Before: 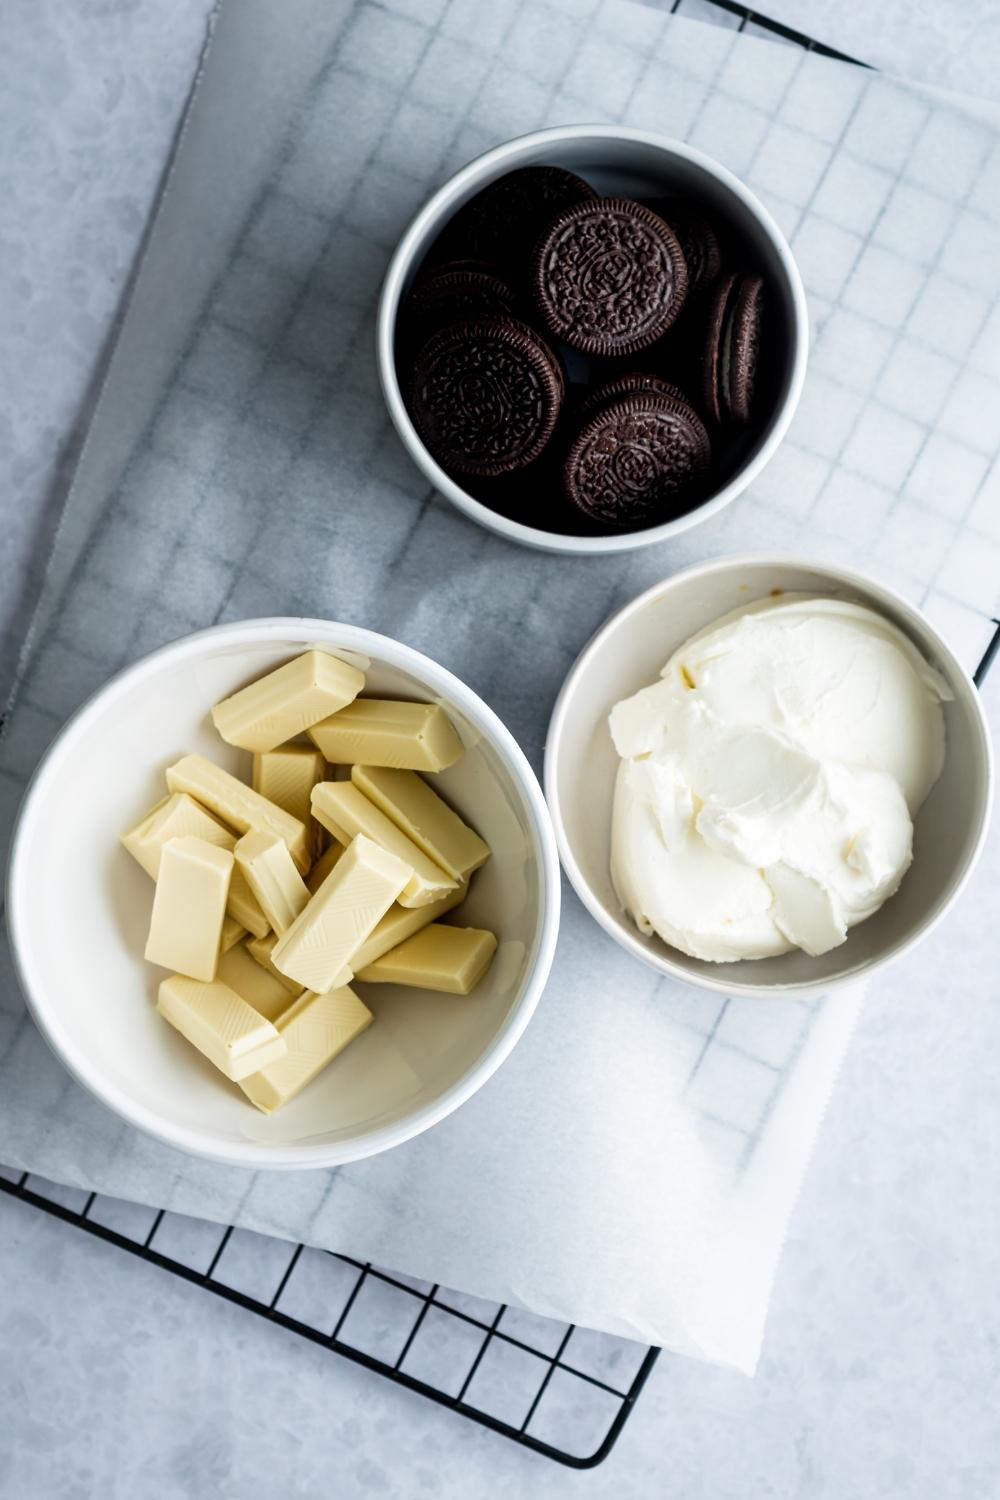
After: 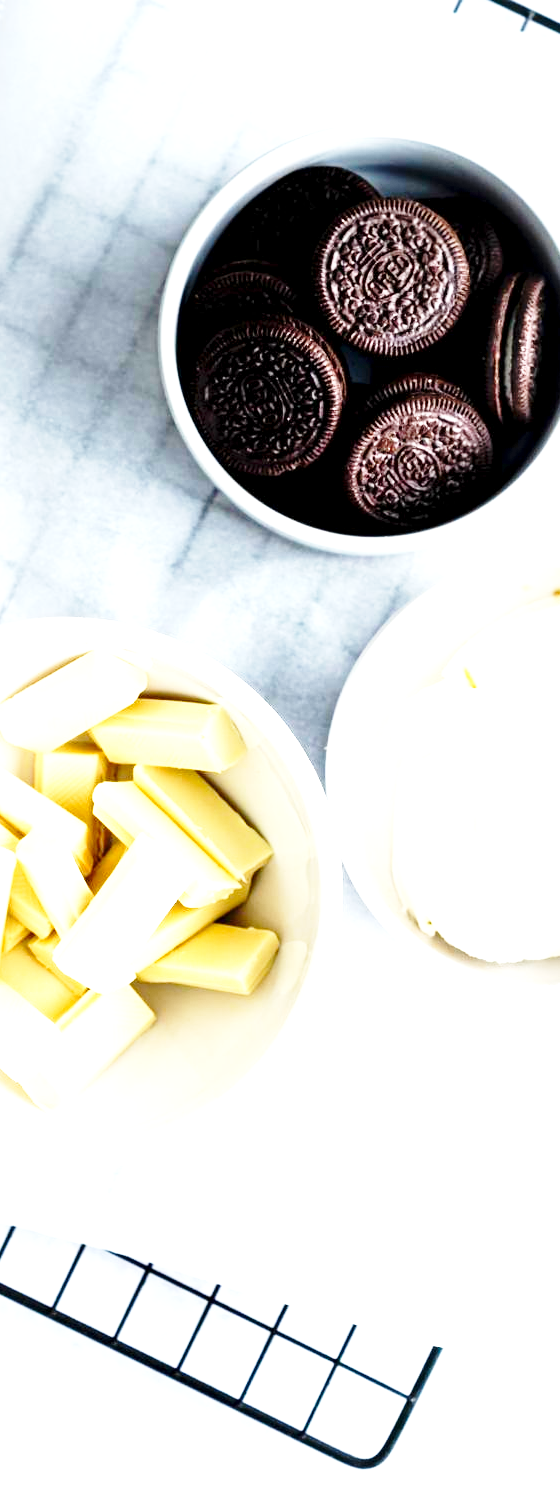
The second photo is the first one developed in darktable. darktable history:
crop: left 21.826%, right 22.078%, bottom 0.004%
base curve: curves: ch0 [(0, 0) (0.028, 0.03) (0.121, 0.232) (0.46, 0.748) (0.859, 0.968) (1, 1)], preserve colors none
exposure: black level correction 0.001, exposure 1.714 EV, compensate highlight preservation false
